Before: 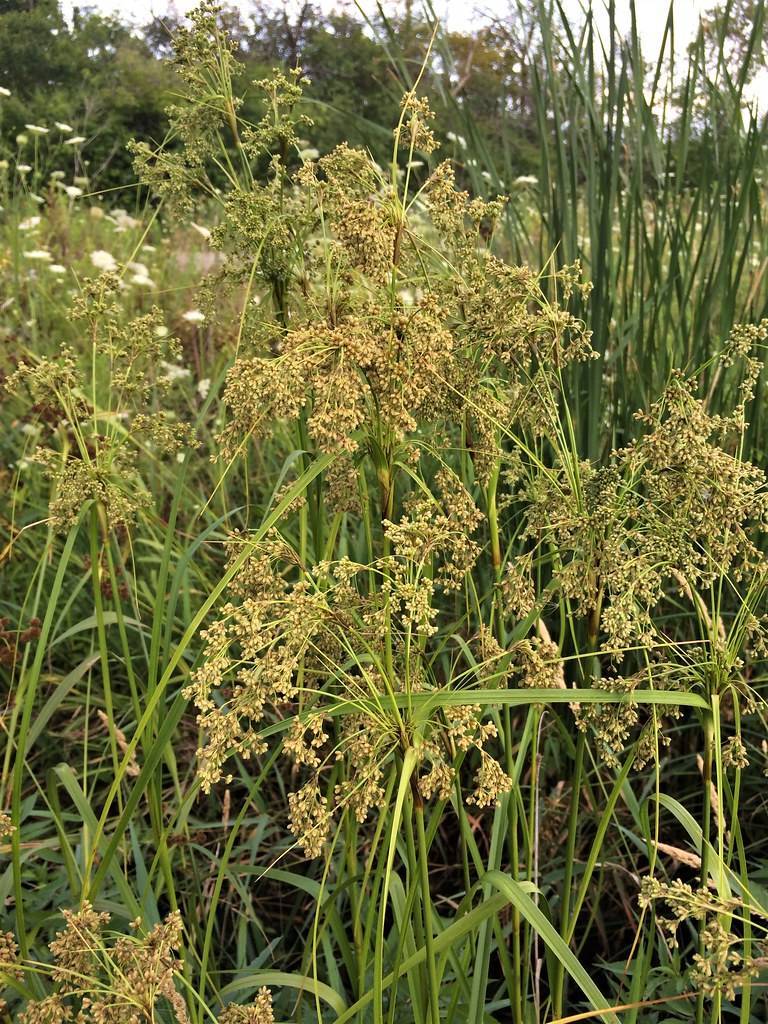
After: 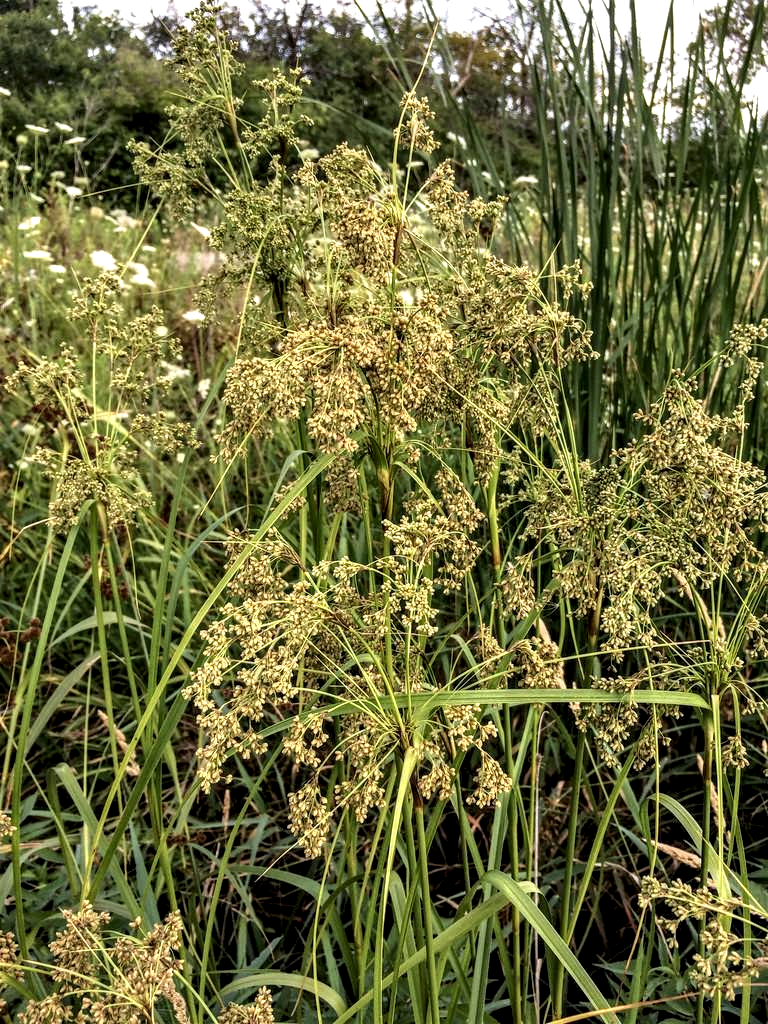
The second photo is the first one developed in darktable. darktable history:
local contrast: highlights 16%, detail 186%
